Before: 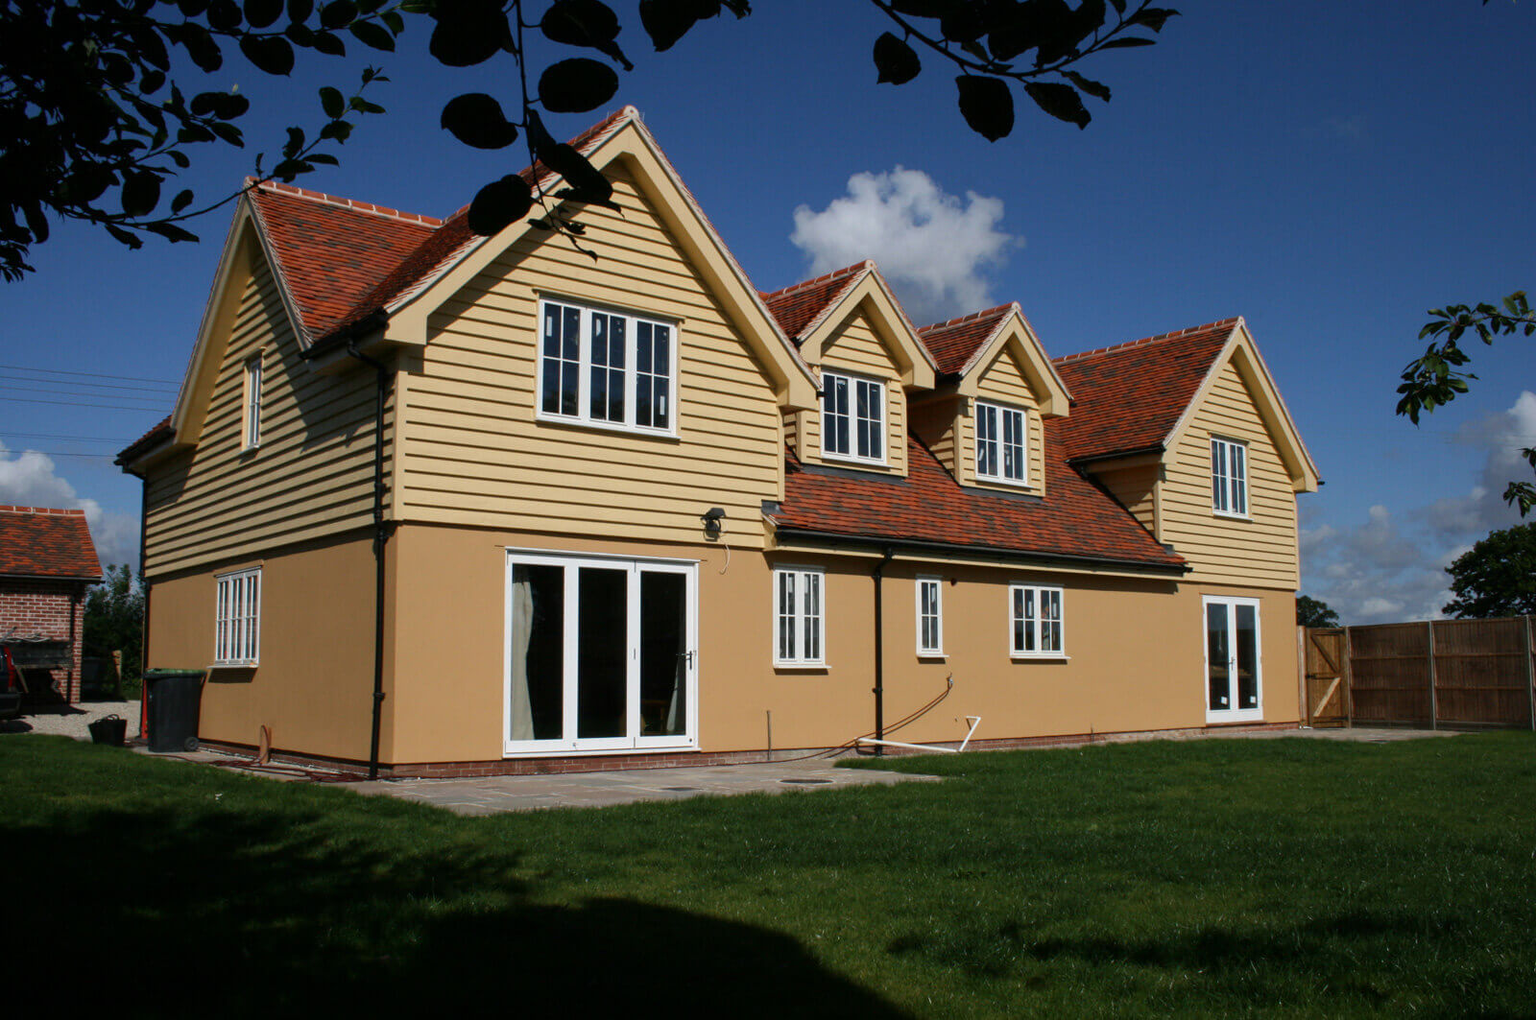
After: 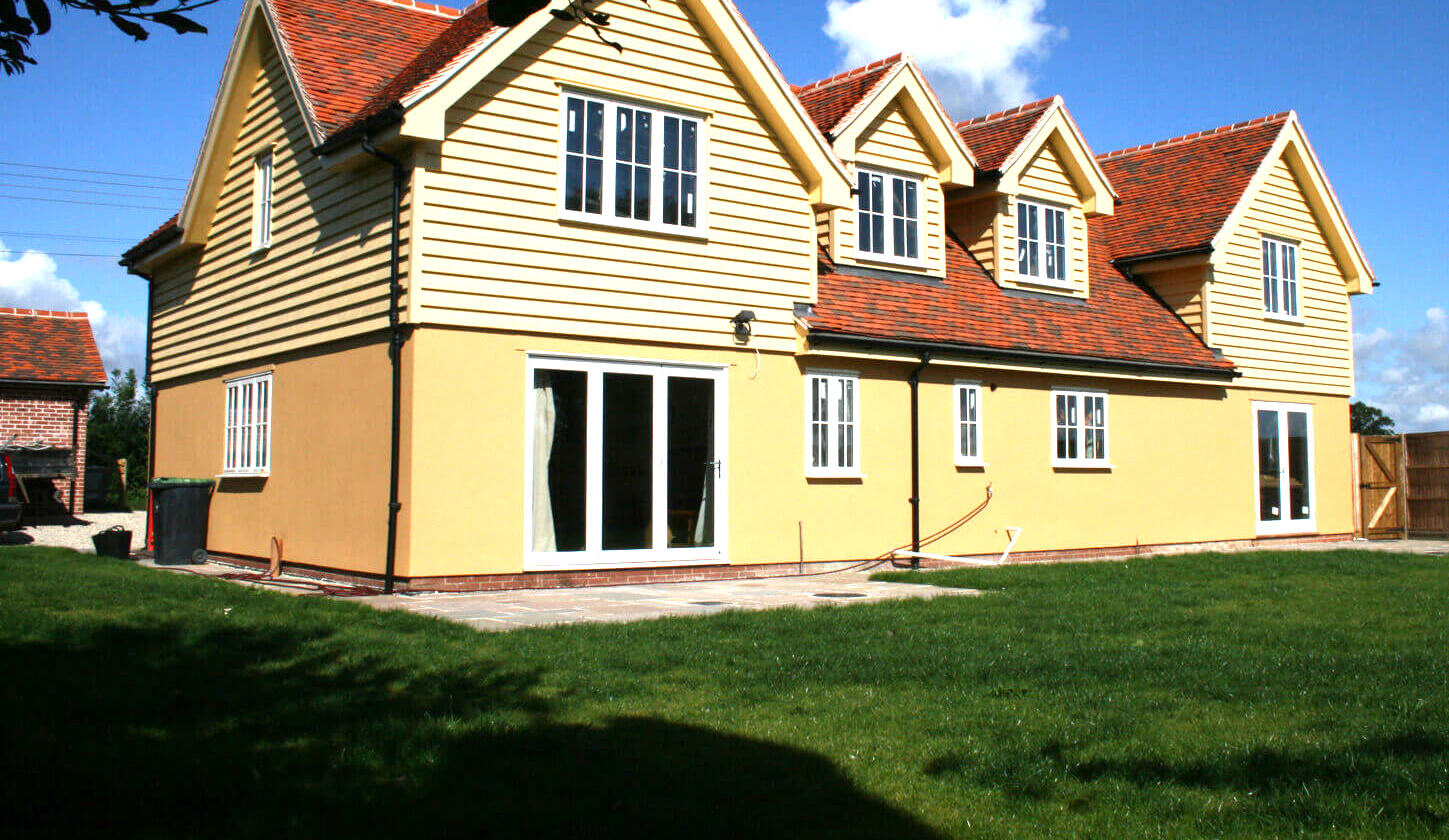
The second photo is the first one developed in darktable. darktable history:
crop: top 20.683%, right 9.425%, bottom 0.233%
exposure: exposure 0.781 EV, compensate exposure bias true, compensate highlight preservation false
levels: levels [0, 0.394, 0.787]
